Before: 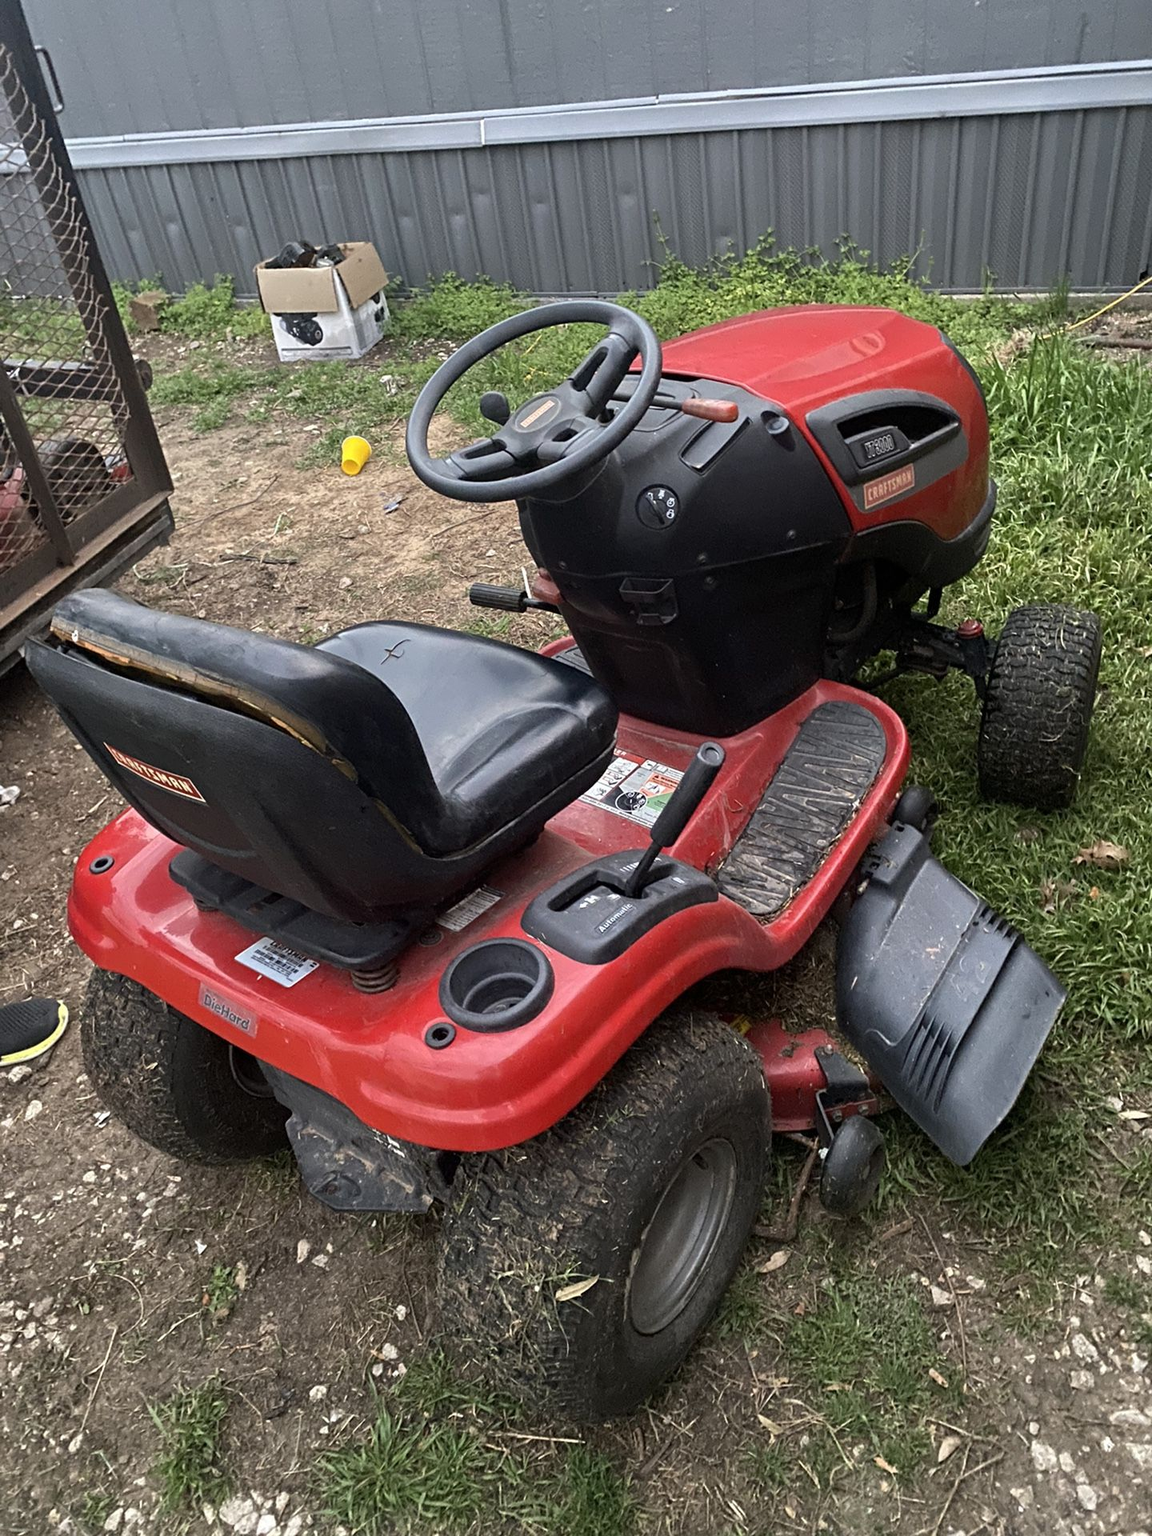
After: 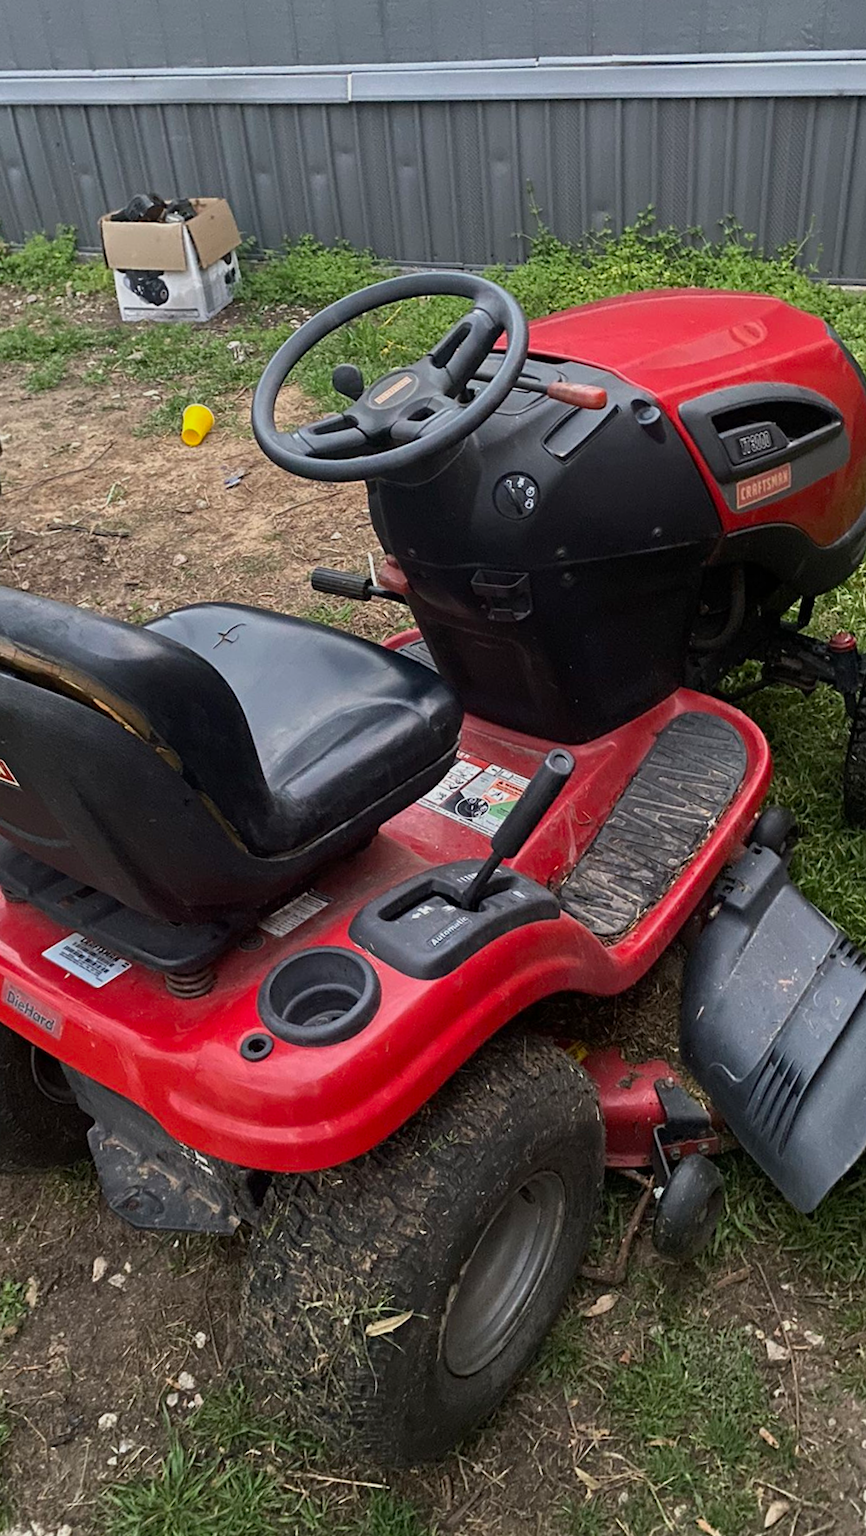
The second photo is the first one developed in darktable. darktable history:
shadows and highlights: radius 121.62, shadows 21.47, white point adjustment -9.59, highlights -15.7, soften with gaussian
crop and rotate: angle -2.84°, left 14.052%, top 0.027%, right 10.774%, bottom 0.064%
